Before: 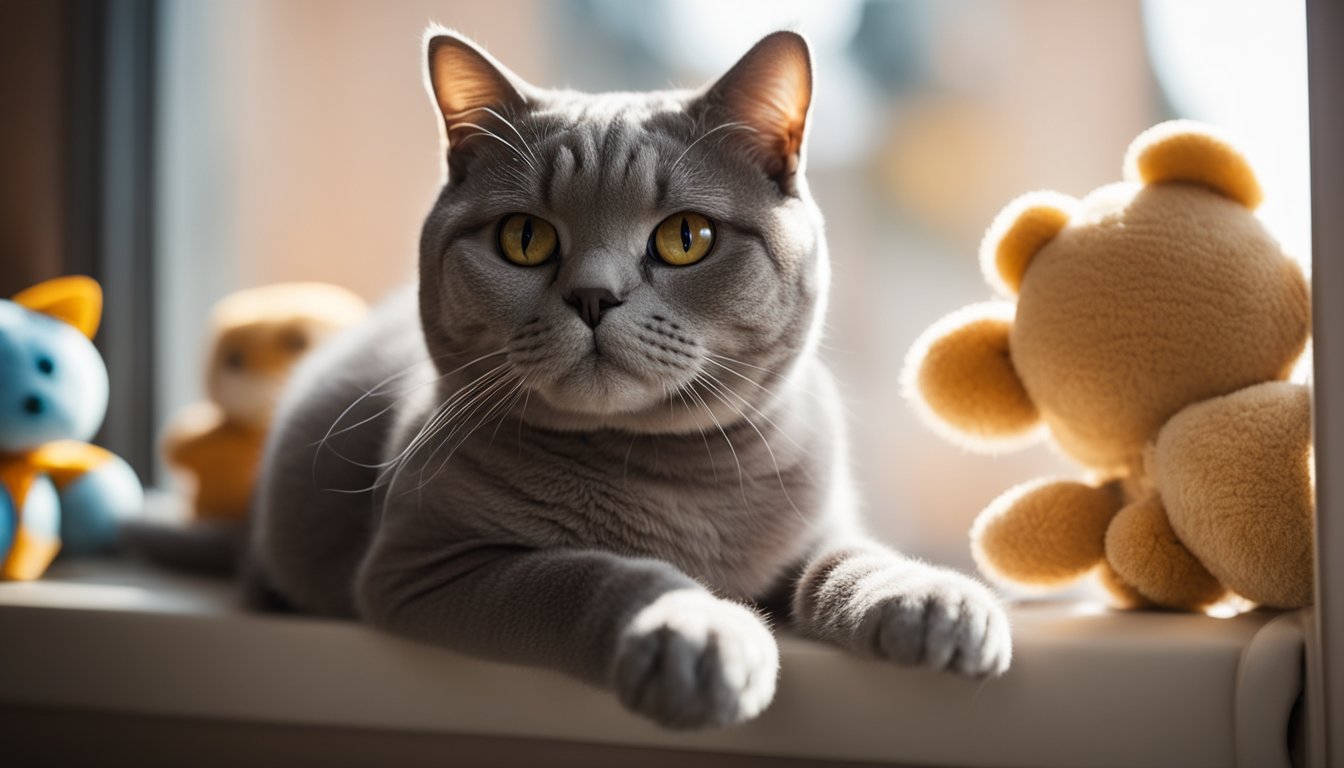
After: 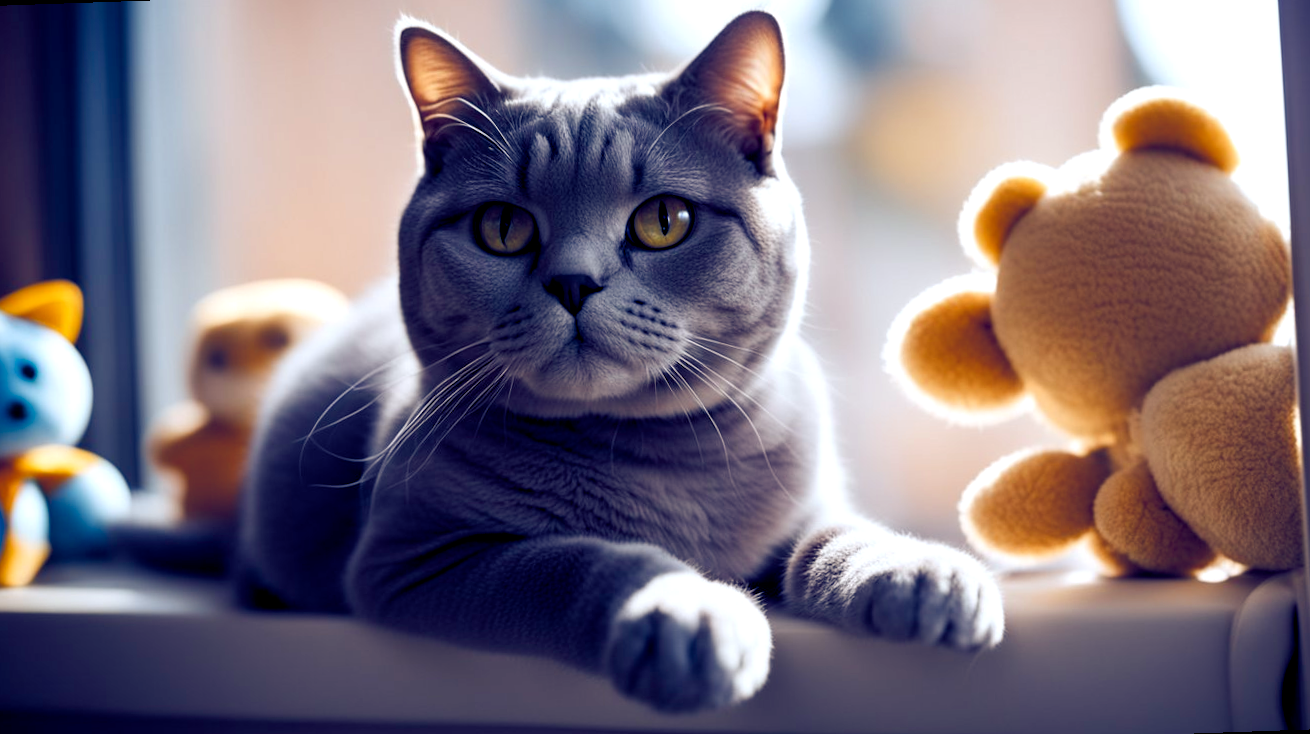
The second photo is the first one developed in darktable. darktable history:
color balance rgb: shadows lift › luminance -41.13%, shadows lift › chroma 14.13%, shadows lift › hue 260°, power › luminance -3.76%, power › chroma 0.56%, power › hue 40.37°, highlights gain › luminance 16.81%, highlights gain › chroma 2.94%, highlights gain › hue 260°, global offset › luminance -0.29%, global offset › chroma 0.31%, global offset › hue 260°, perceptual saturation grading › global saturation 20%, perceptual saturation grading › highlights -13.92%, perceptual saturation grading › shadows 50%
rotate and perspective: rotation -2°, crop left 0.022, crop right 0.978, crop top 0.049, crop bottom 0.951
